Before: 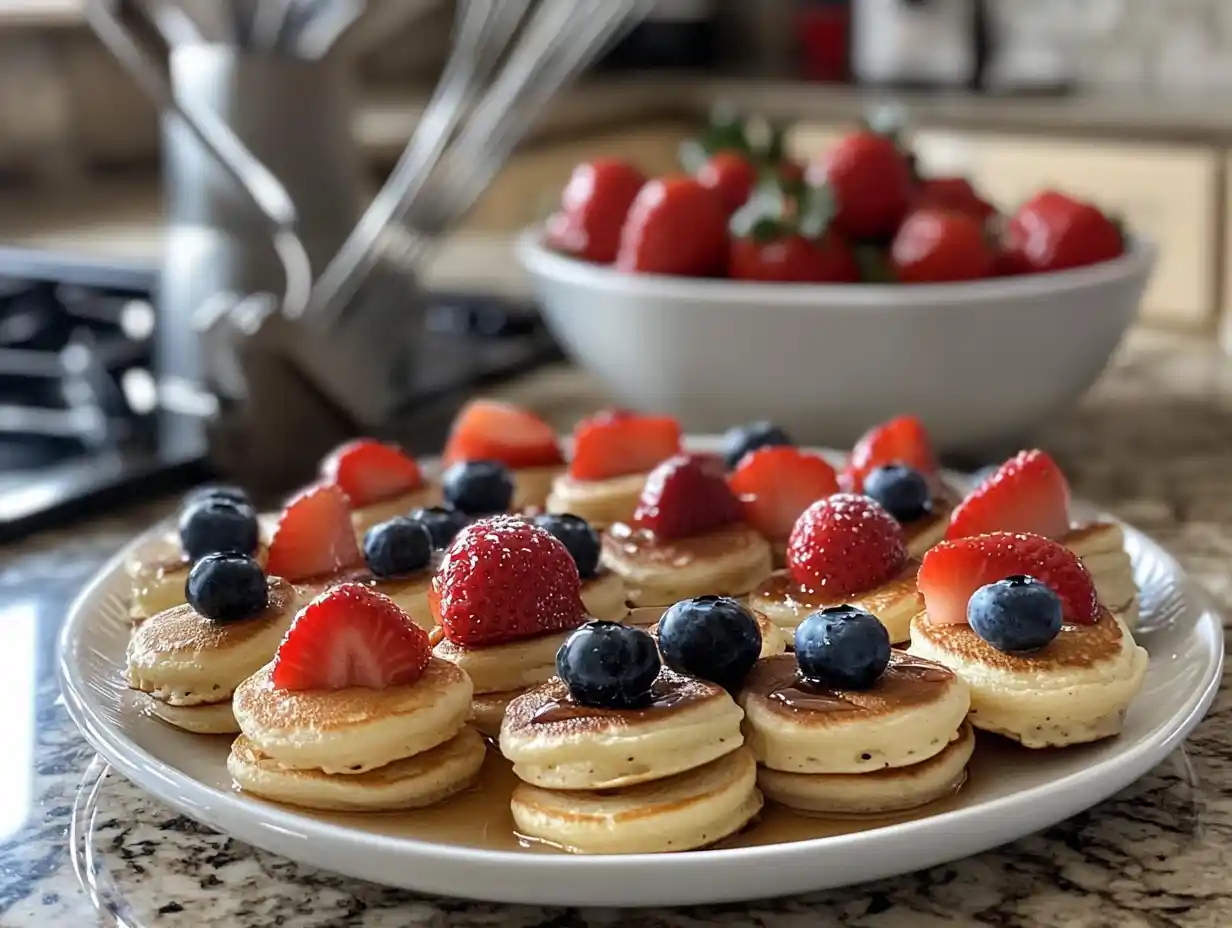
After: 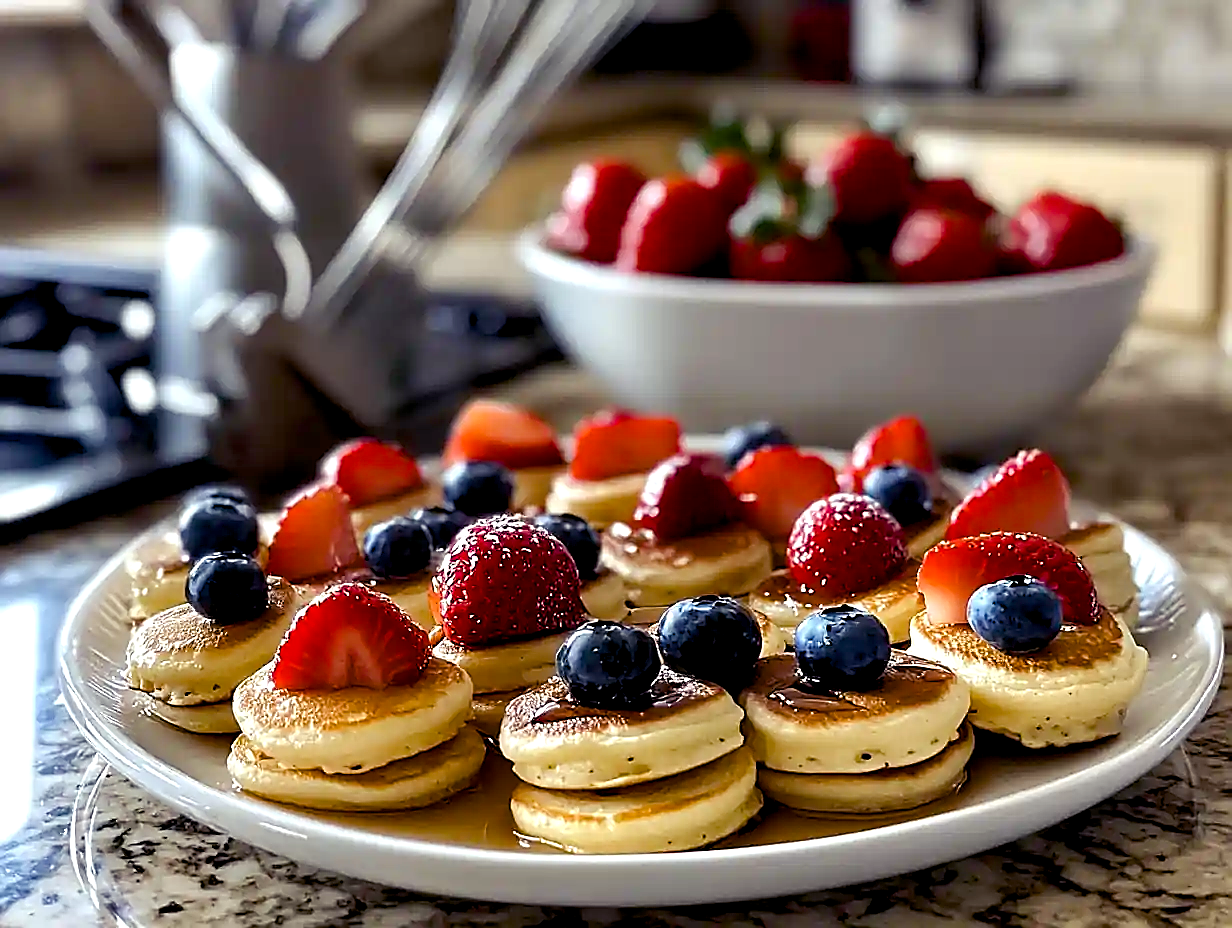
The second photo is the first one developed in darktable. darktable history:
sharpen: radius 1.4, amount 1.25, threshold 0.7
color balance rgb: shadows lift › luminance -21.66%, shadows lift › chroma 6.57%, shadows lift › hue 270°, power › chroma 0.68%, power › hue 60°, highlights gain › luminance 6.08%, highlights gain › chroma 1.33%, highlights gain › hue 90°, global offset › luminance -0.87%, perceptual saturation grading › global saturation 26.86%, perceptual saturation grading › highlights -28.39%, perceptual saturation grading › mid-tones 15.22%, perceptual saturation grading › shadows 33.98%, perceptual brilliance grading › highlights 10%, perceptual brilliance grading › mid-tones 5%
white balance: red 0.983, blue 1.036
